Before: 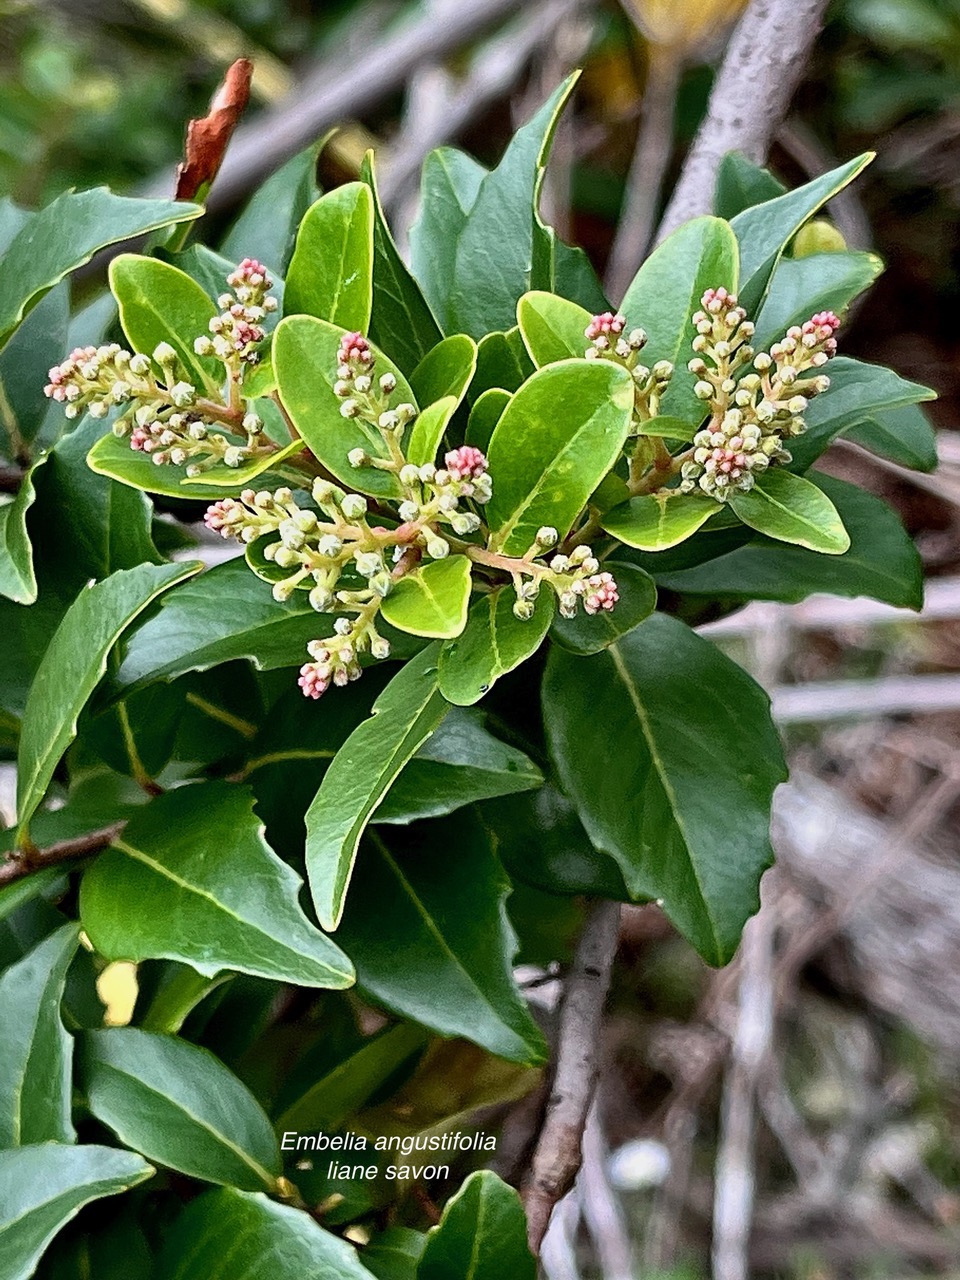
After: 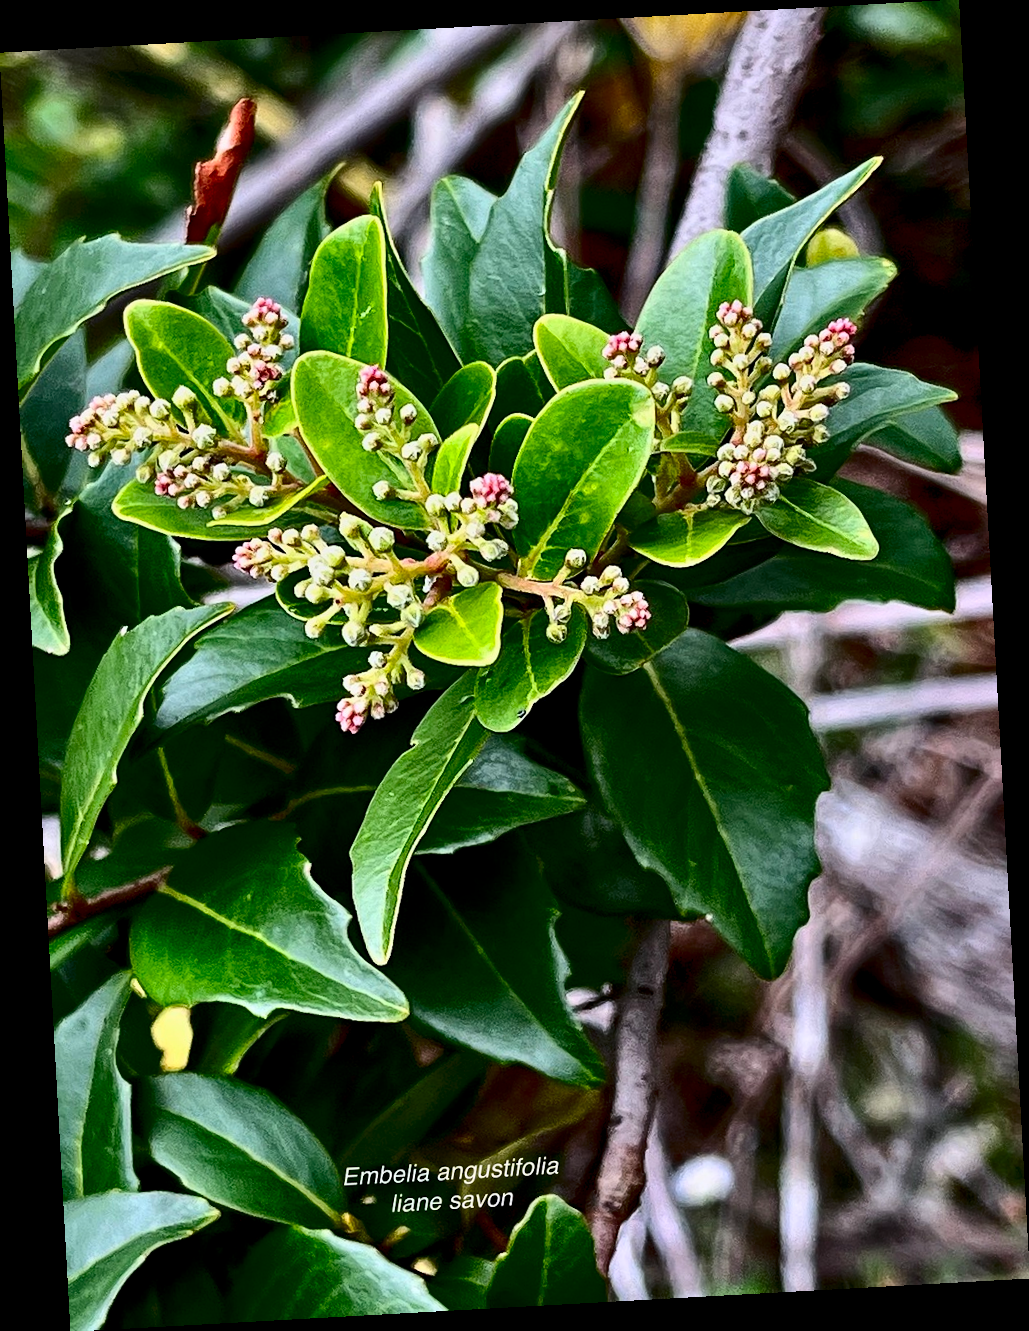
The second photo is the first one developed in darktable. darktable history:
shadows and highlights: shadows 32, highlights -32, soften with gaussian
contrast brightness saturation: contrast 0.22, brightness -0.19, saturation 0.24
rotate and perspective: rotation -3.18°, automatic cropping off
white balance: red 1.004, blue 1.024
